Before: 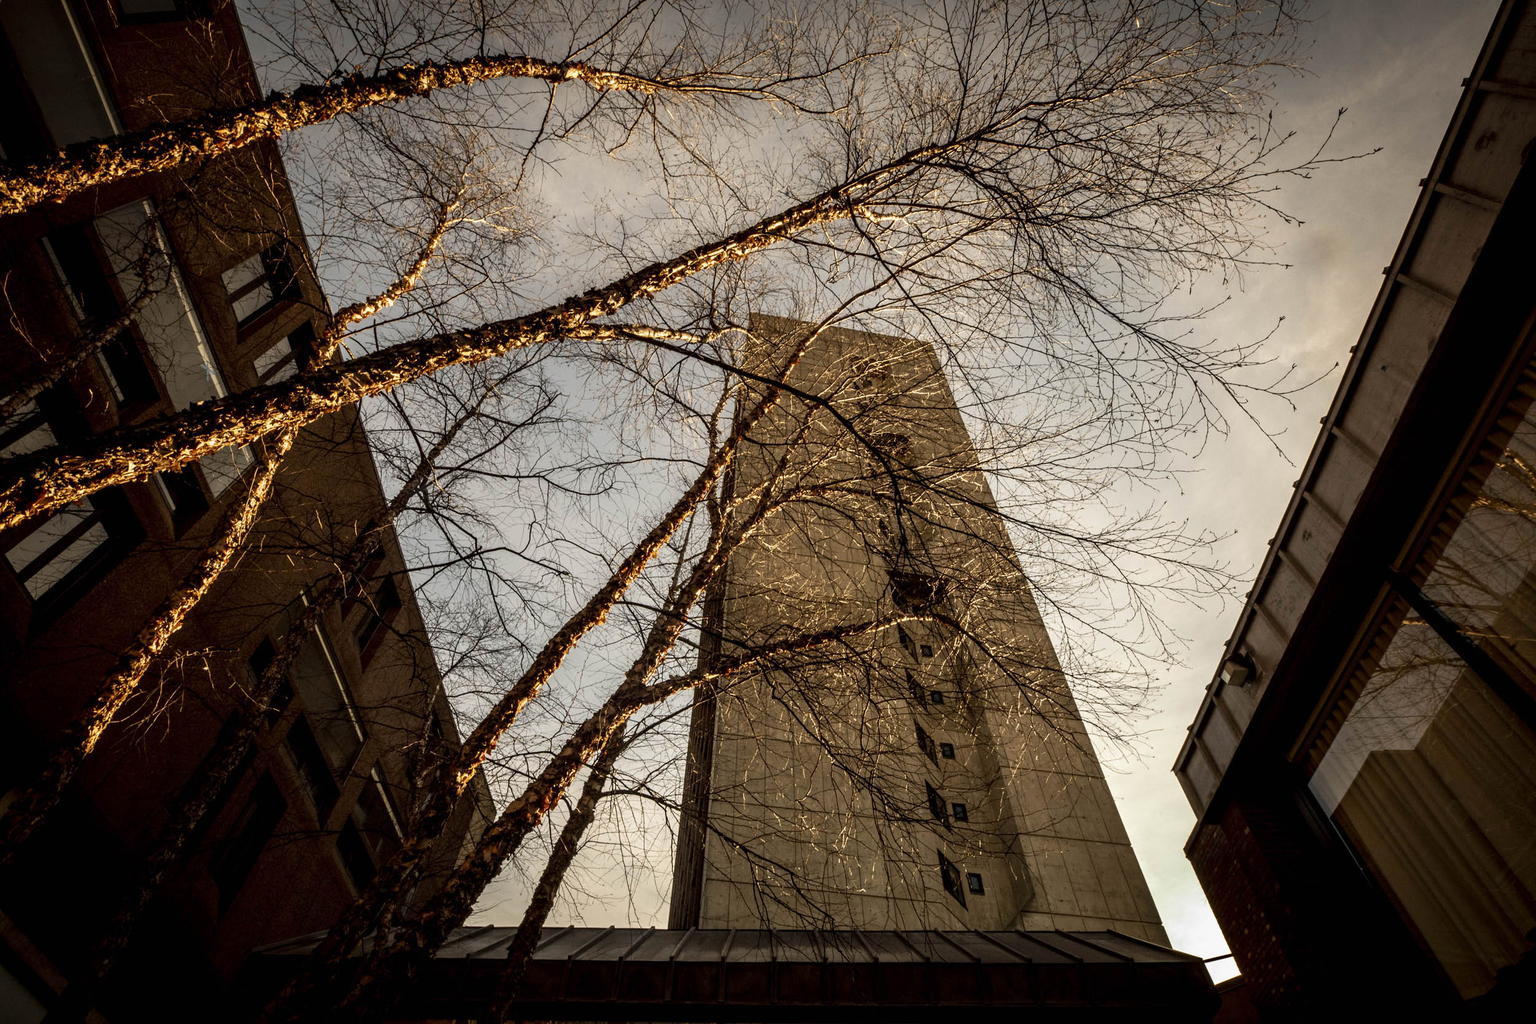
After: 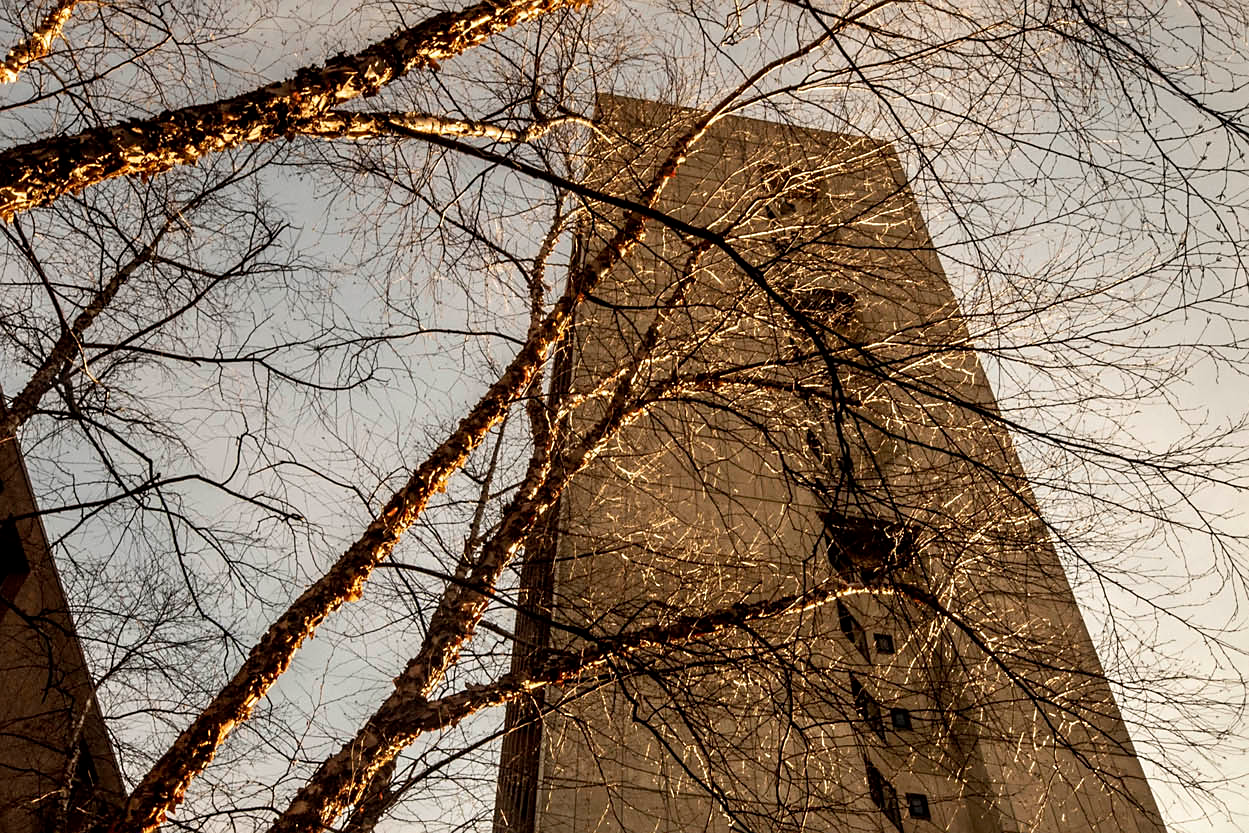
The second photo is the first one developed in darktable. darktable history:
crop: left 25%, top 25%, right 25%, bottom 25%
sharpen: radius 1.559, amount 0.373, threshold 1.271
